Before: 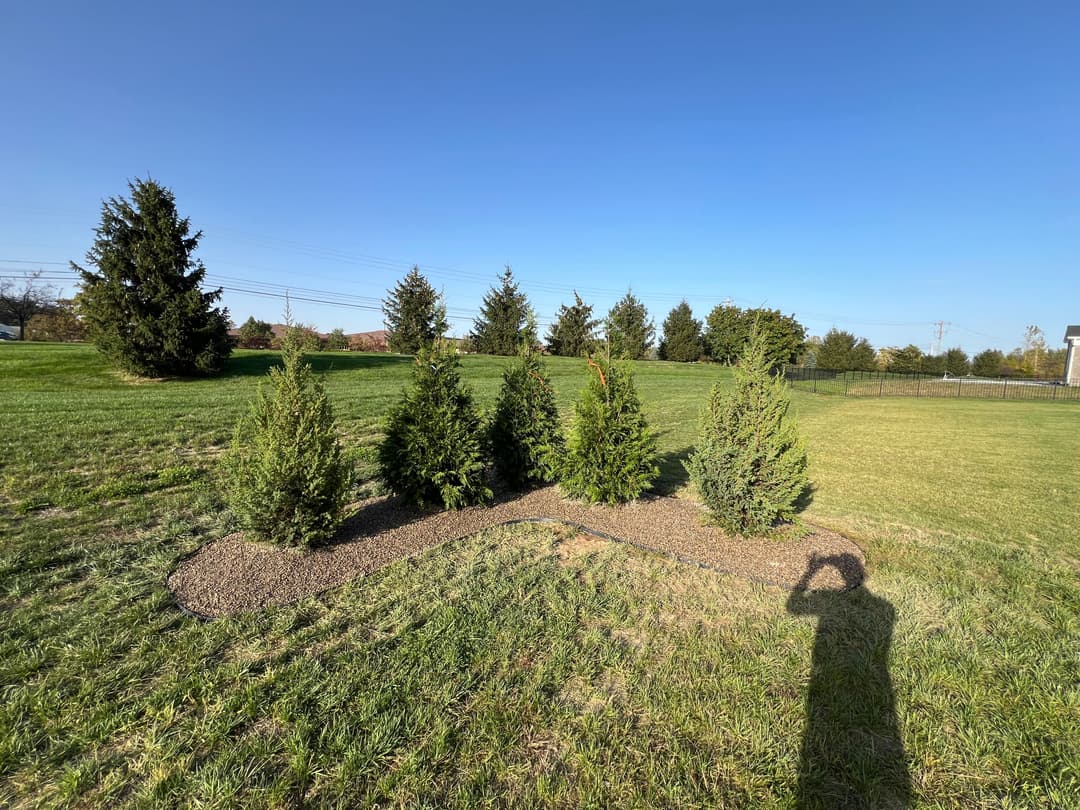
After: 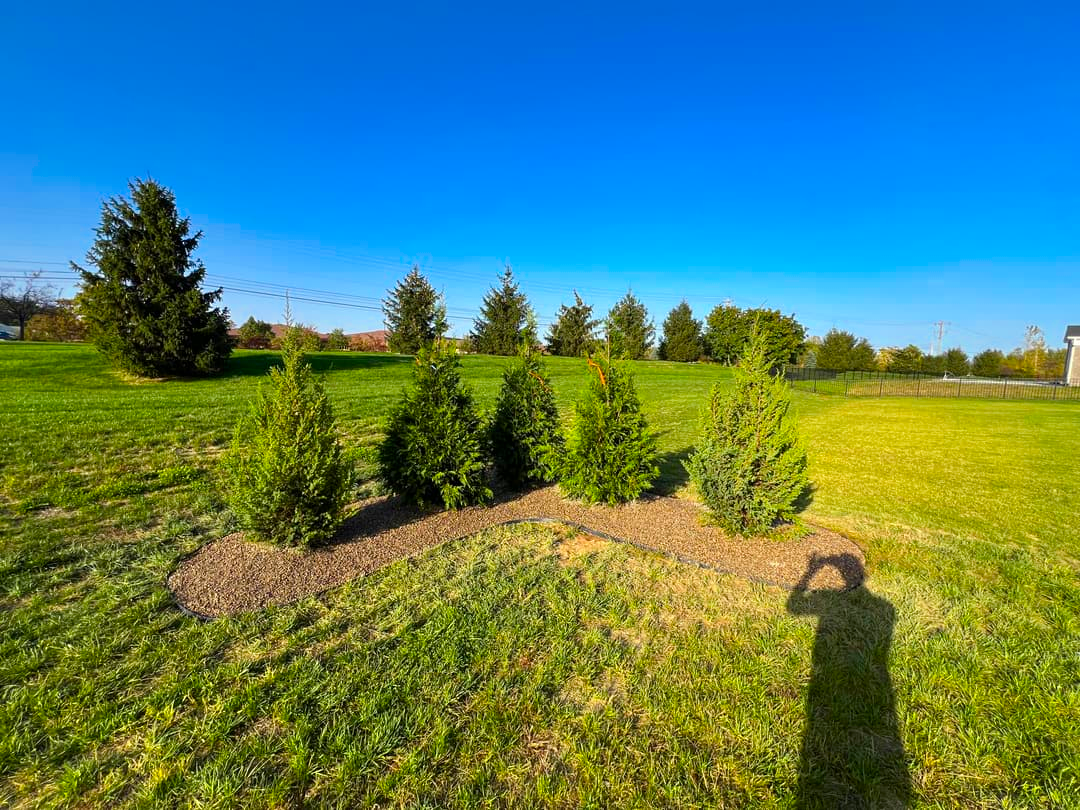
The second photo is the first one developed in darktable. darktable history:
color zones: curves: ch0 [(0, 0.613) (0.01, 0.613) (0.245, 0.448) (0.498, 0.529) (0.642, 0.665) (0.879, 0.777) (0.99, 0.613)]; ch1 [(0, 0) (0.143, 0) (0.286, 0) (0.429, 0) (0.571, 0) (0.714, 0) (0.857, 0)], mix -138.01%
color balance rgb: perceptual saturation grading › global saturation 25%, global vibrance 10%
